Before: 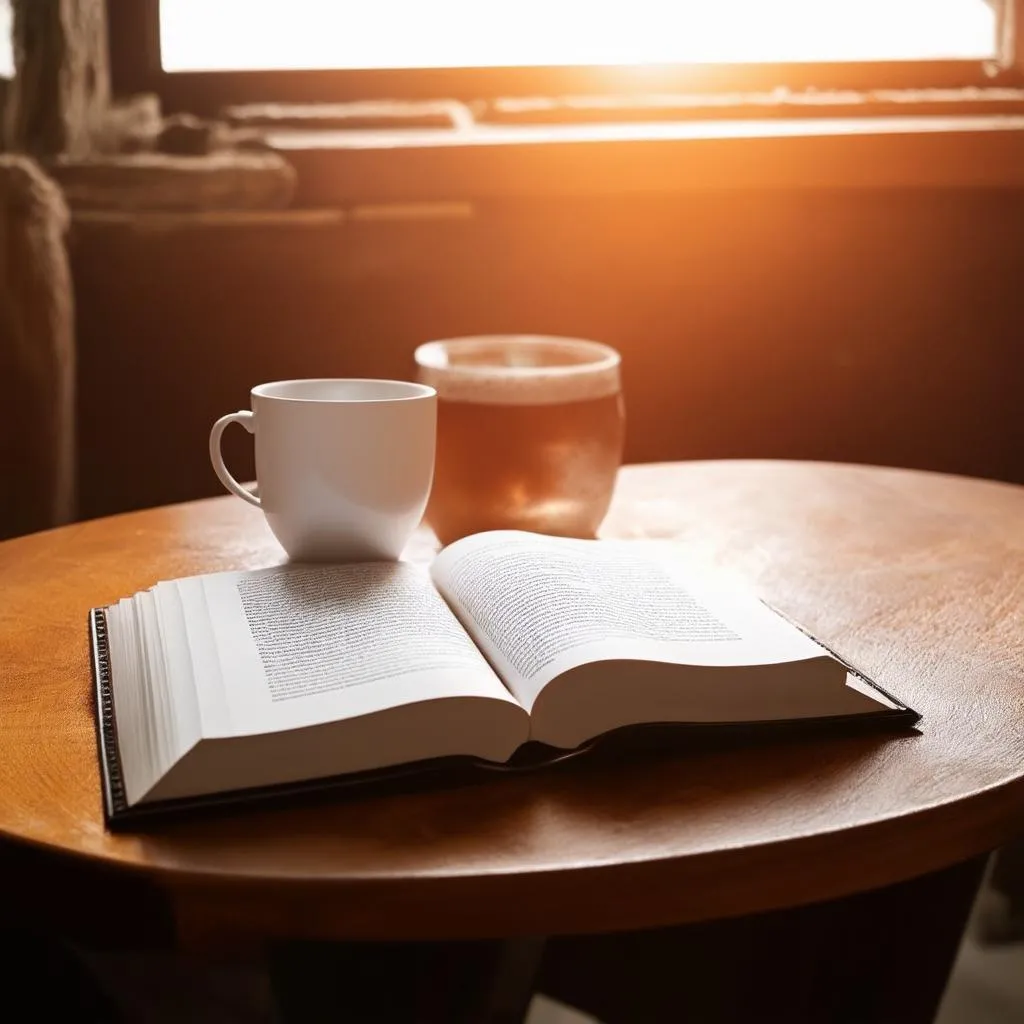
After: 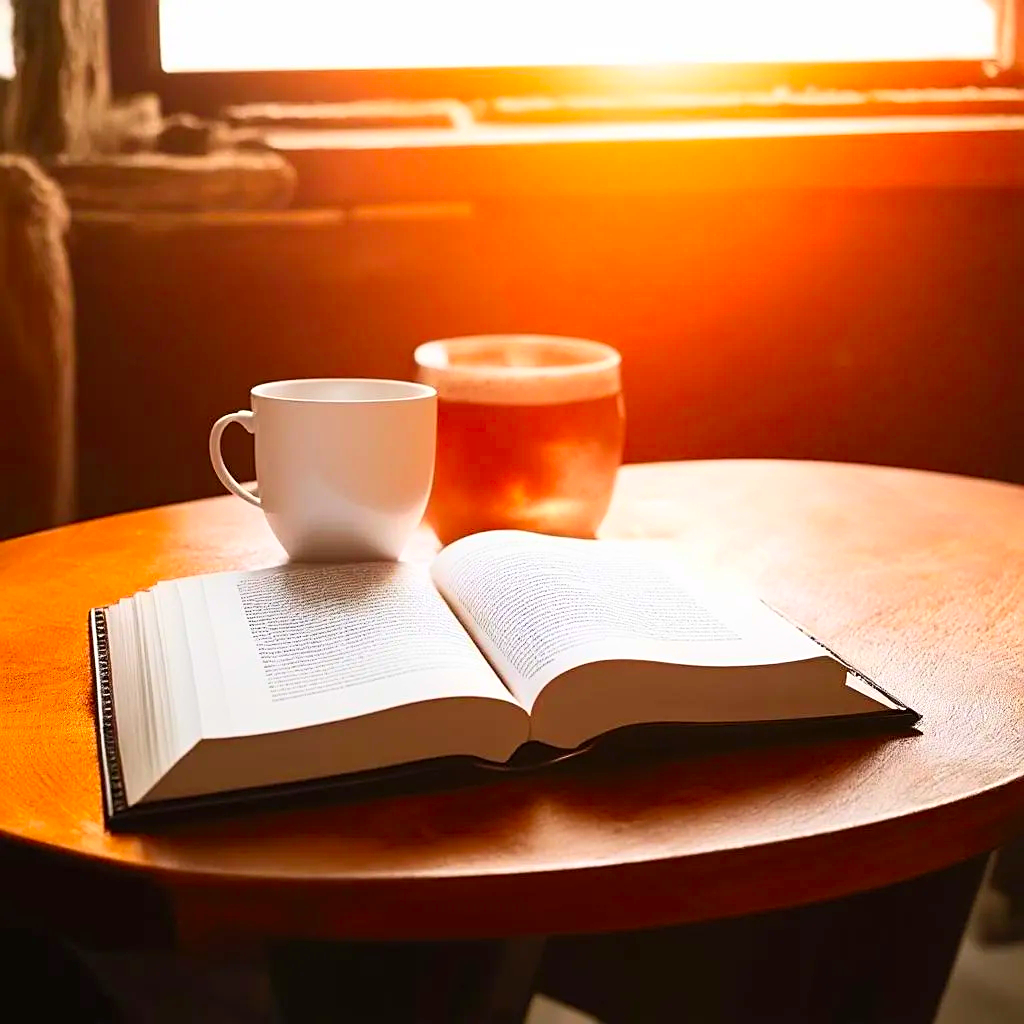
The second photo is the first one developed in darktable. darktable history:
contrast brightness saturation: contrast 0.201, brightness 0.199, saturation 0.808
sharpen: on, module defaults
